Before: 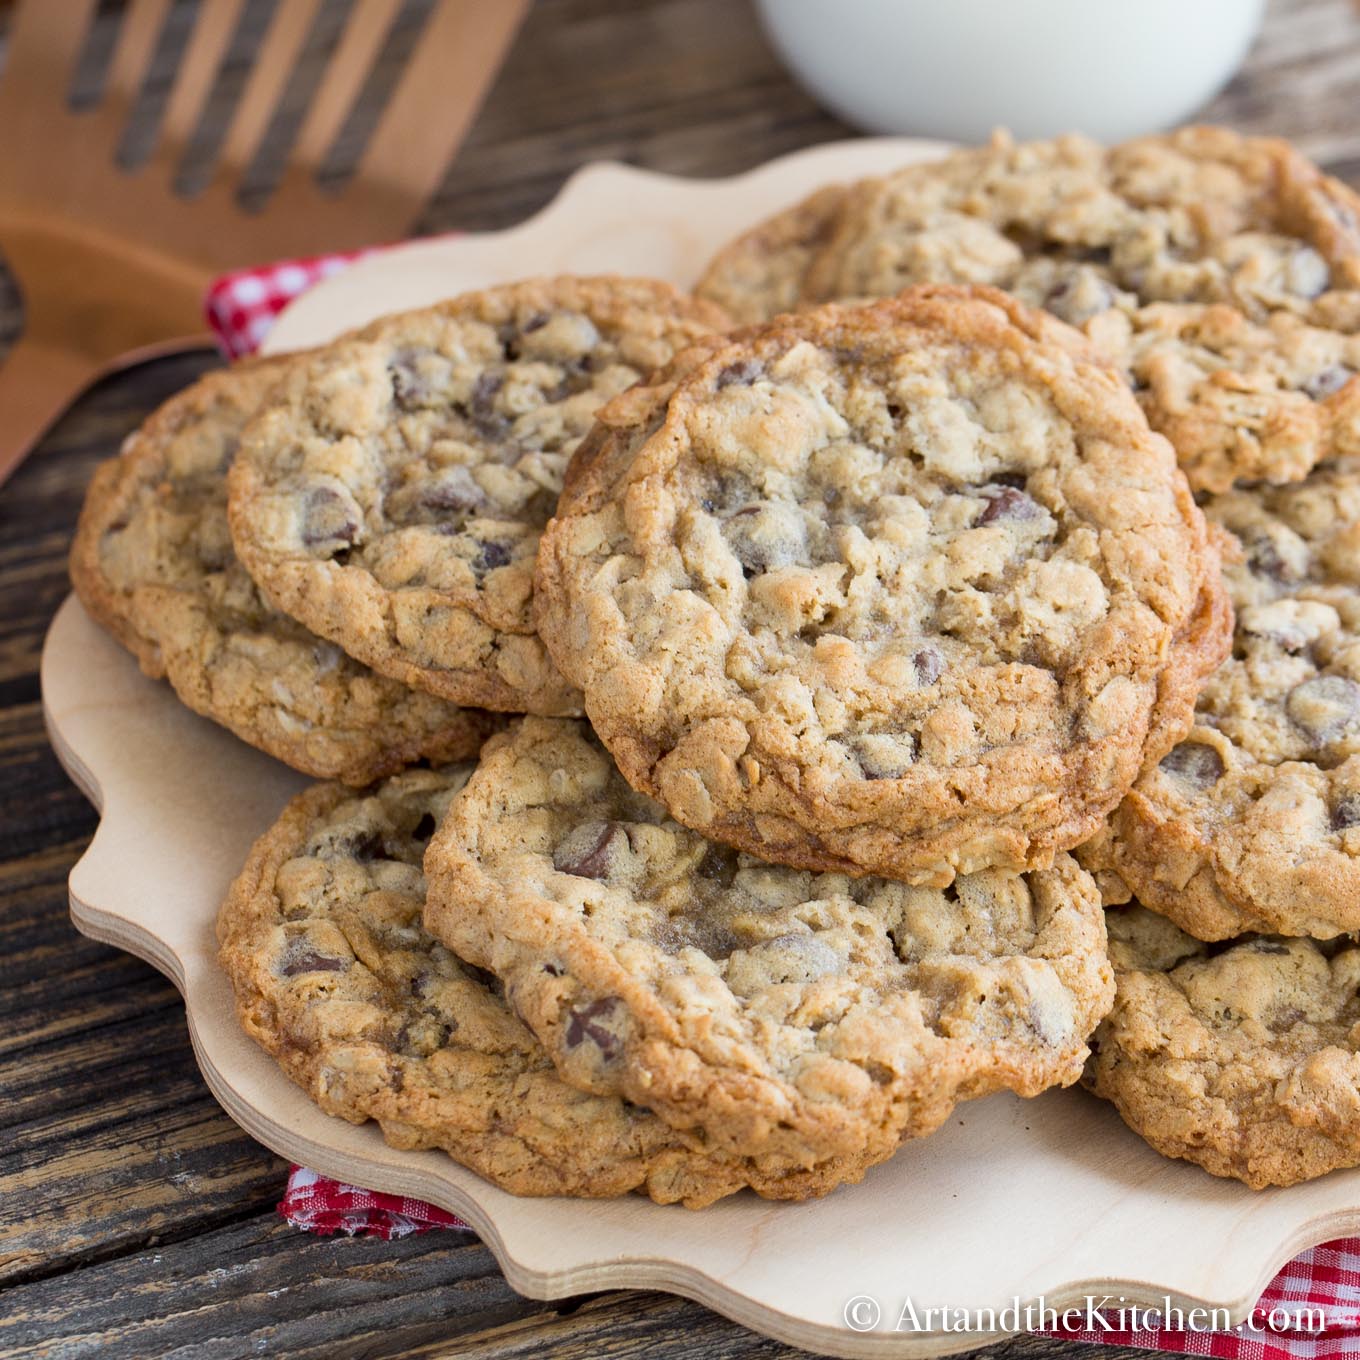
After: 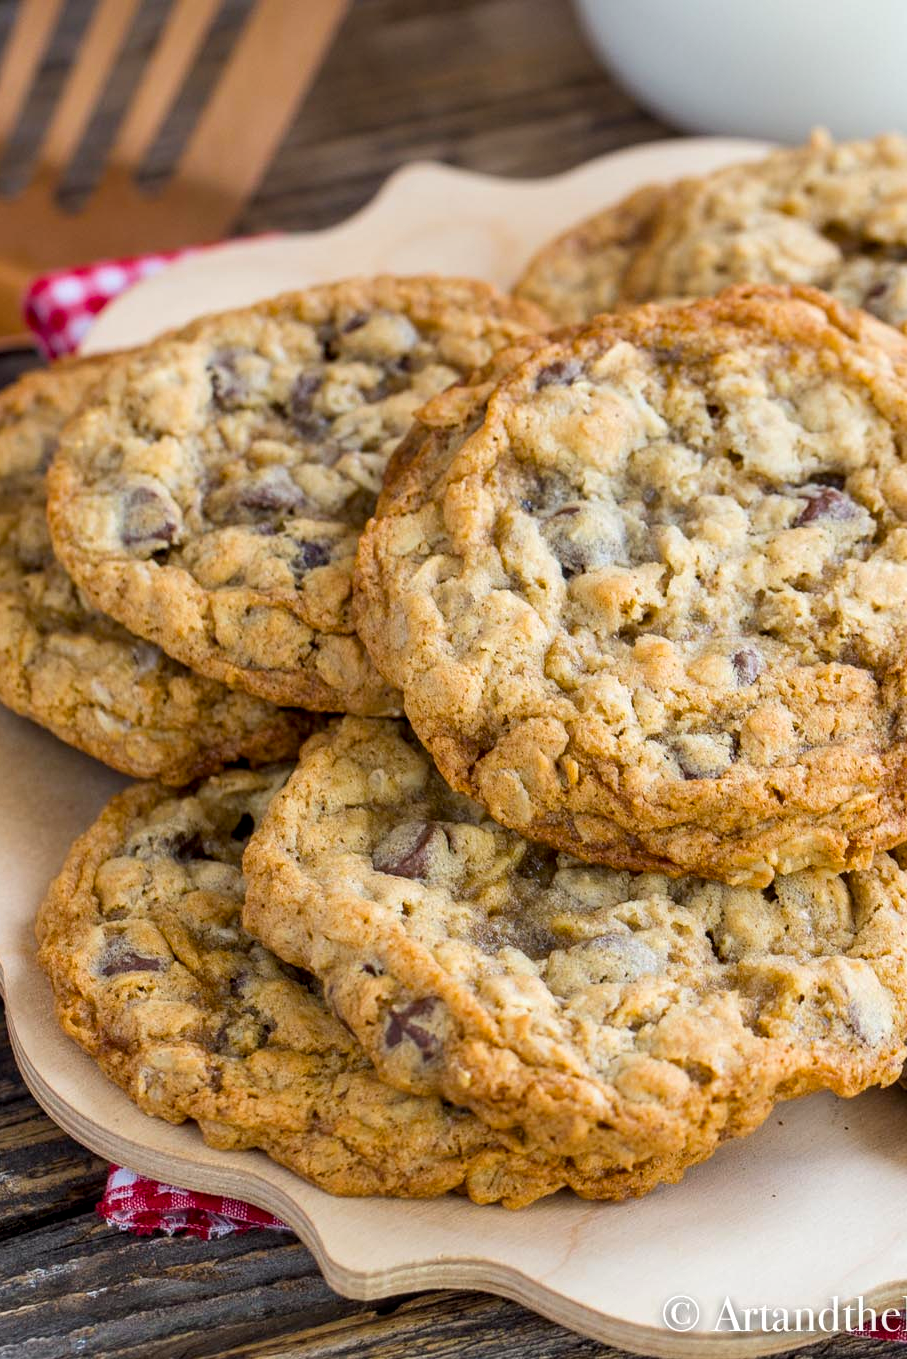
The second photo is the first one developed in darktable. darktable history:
local contrast: on, module defaults
crop and rotate: left 13.335%, right 19.959%
color balance rgb: perceptual saturation grading › global saturation 16.912%, global vibrance 23.544%
